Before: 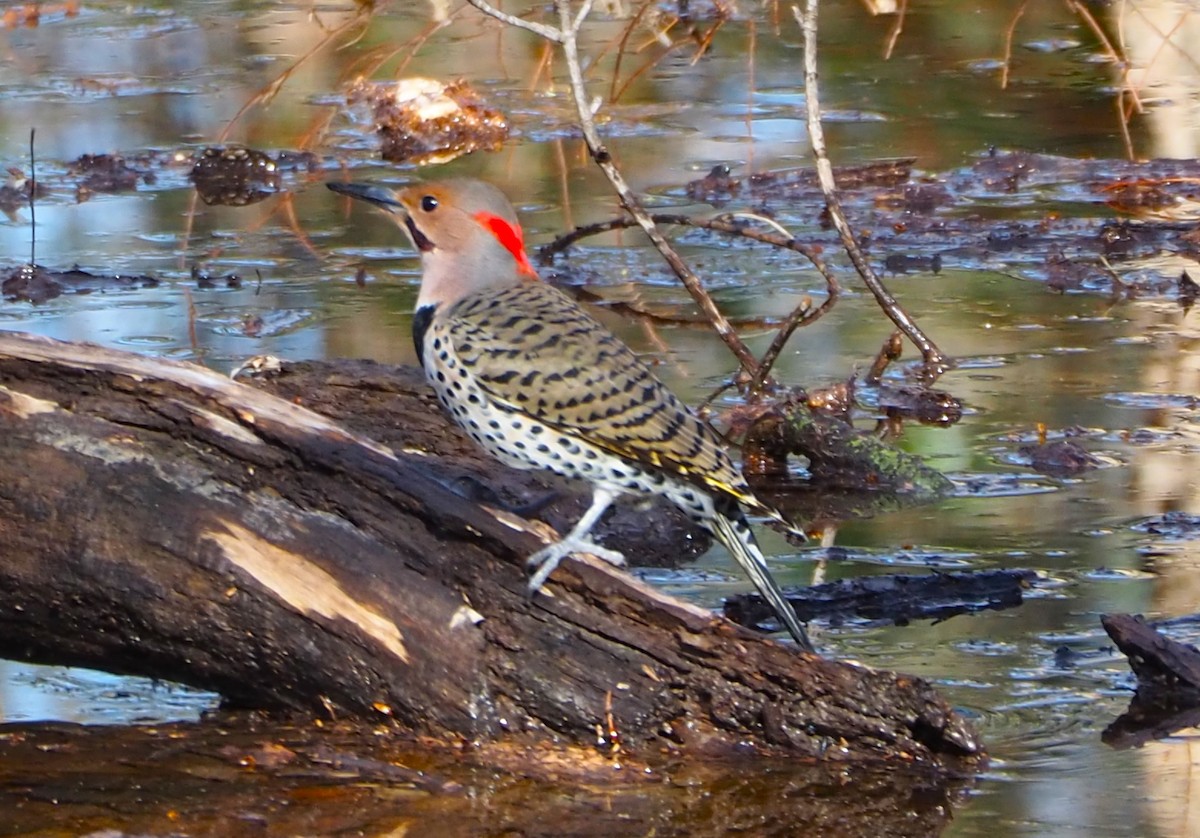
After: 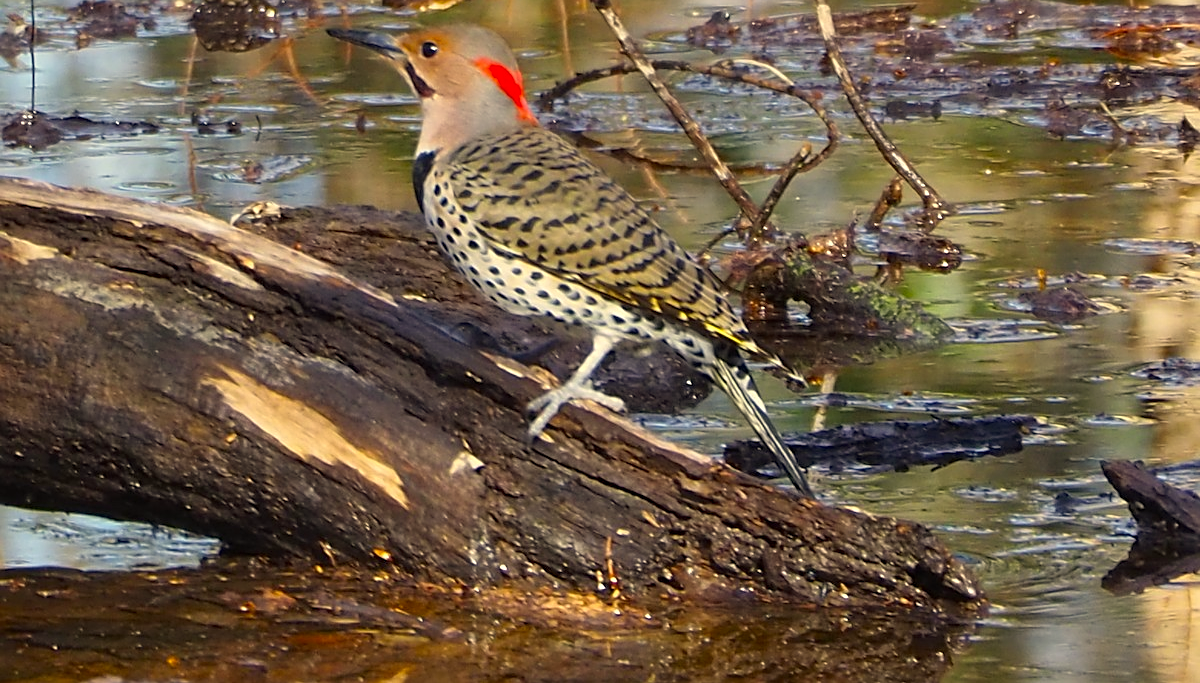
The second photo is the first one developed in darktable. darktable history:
color correction: highlights a* 2.65, highlights b* 23.14
crop and rotate: top 18.483%
sharpen: on, module defaults
